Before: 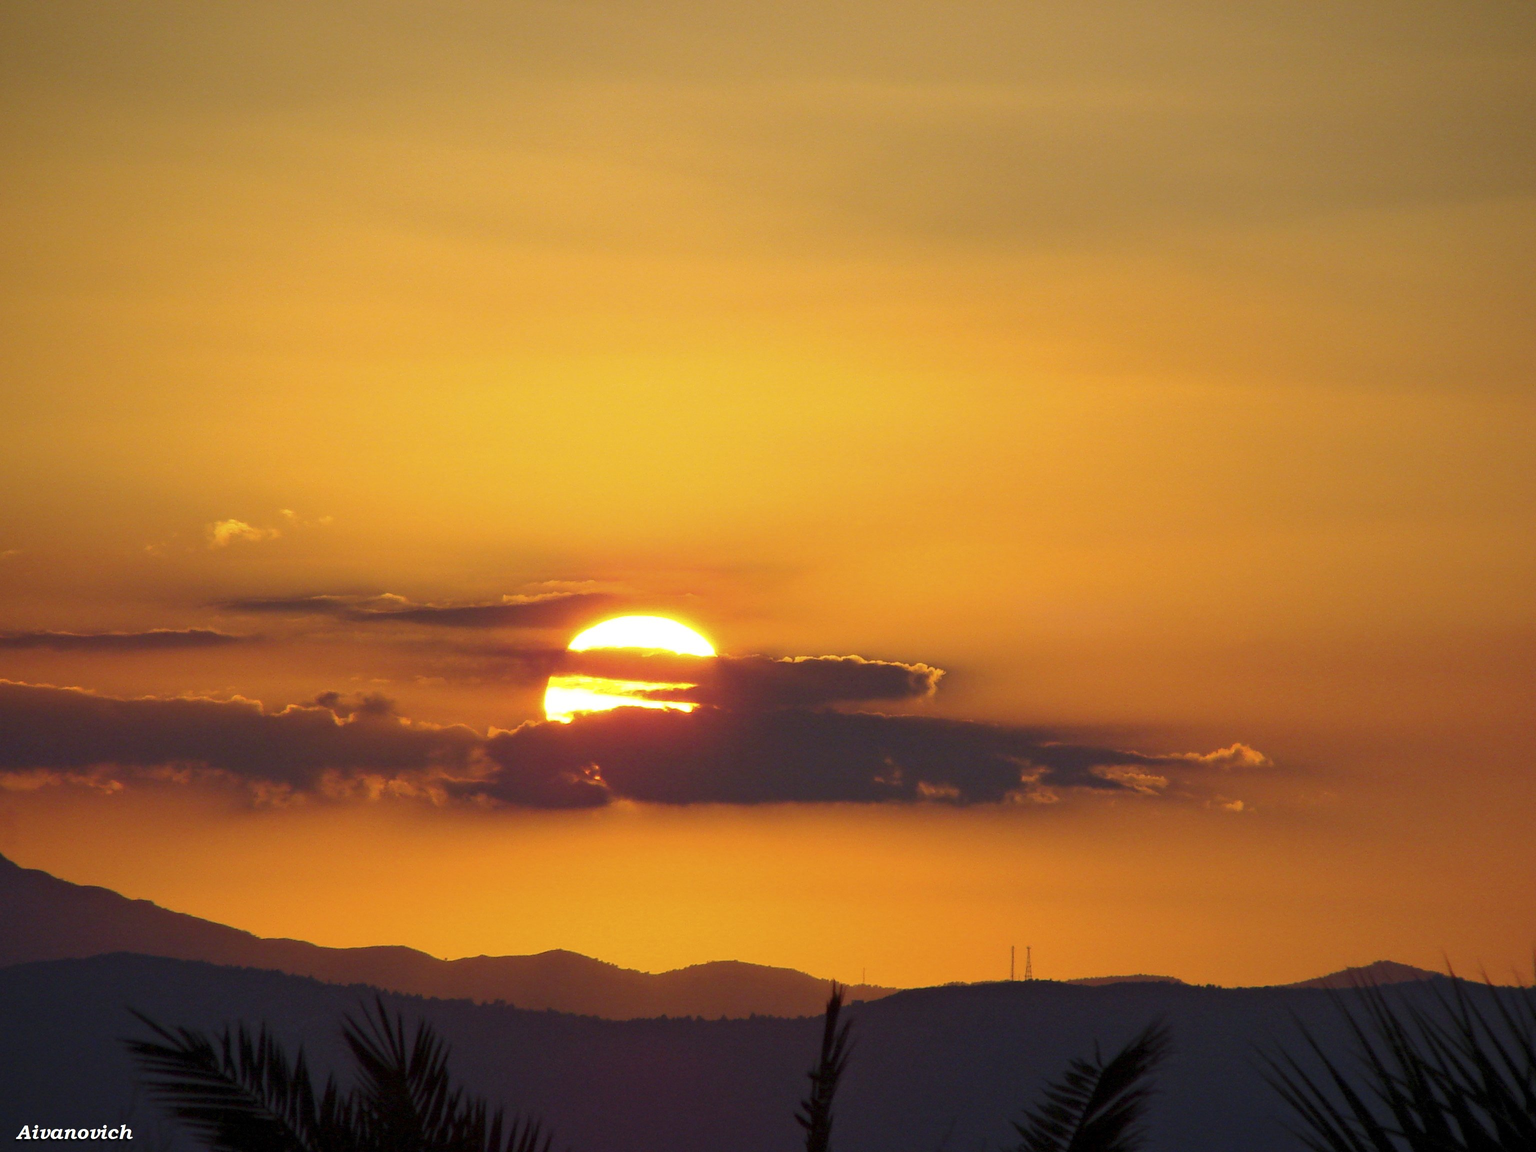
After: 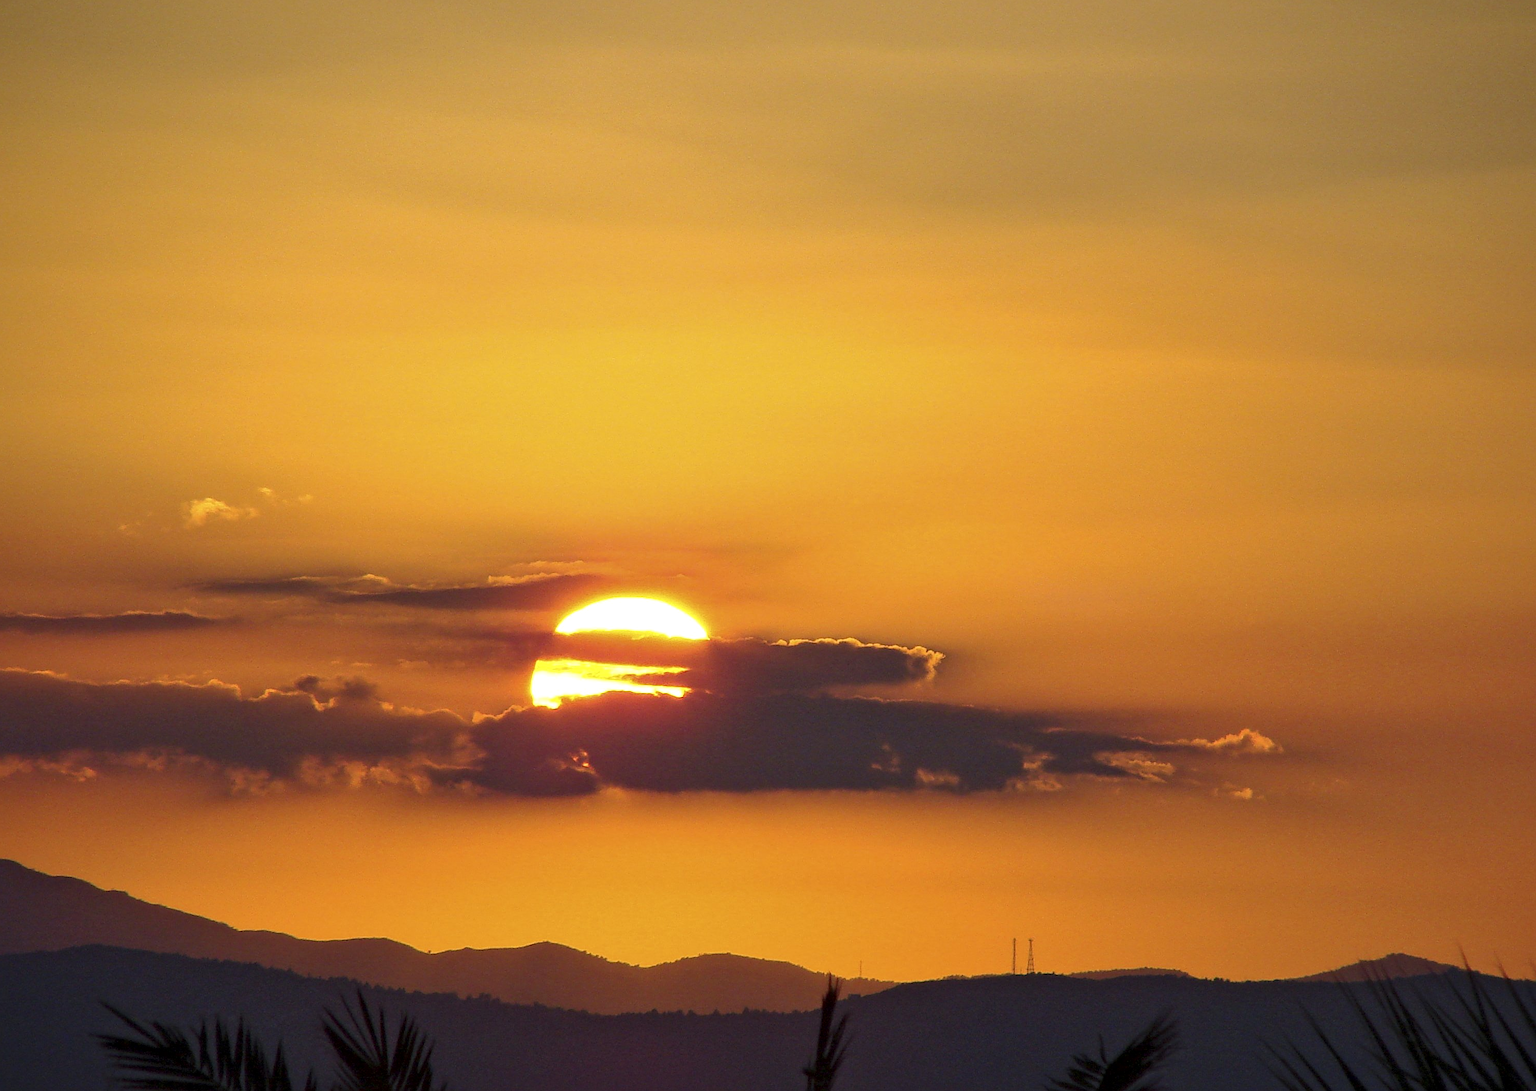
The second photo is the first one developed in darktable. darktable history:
crop: left 1.964%, top 3.251%, right 1.122%, bottom 4.933%
sharpen: on, module defaults
local contrast: mode bilateral grid, contrast 20, coarseness 50, detail 120%, midtone range 0.2
